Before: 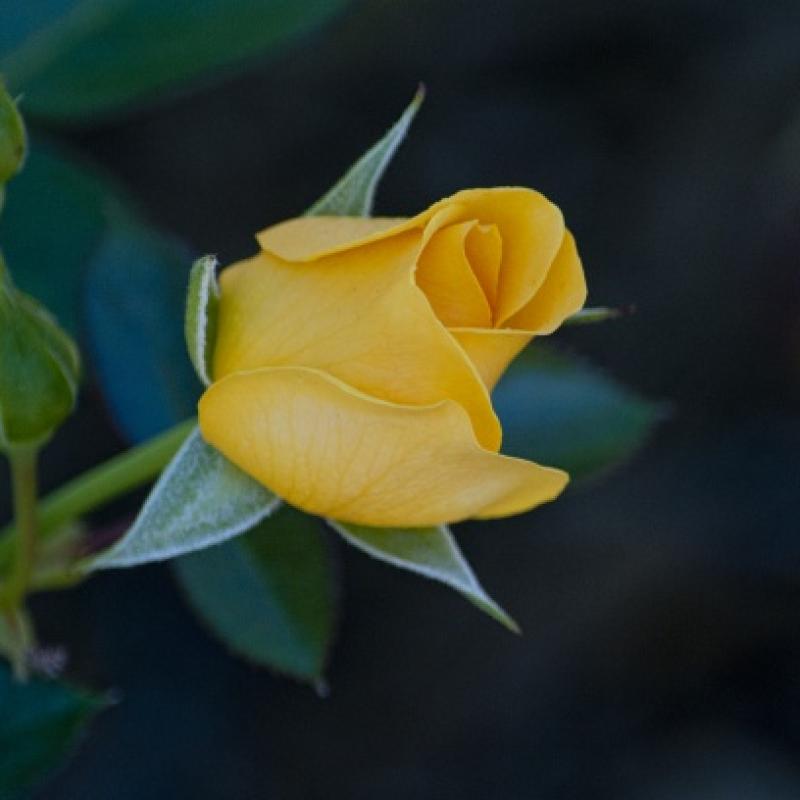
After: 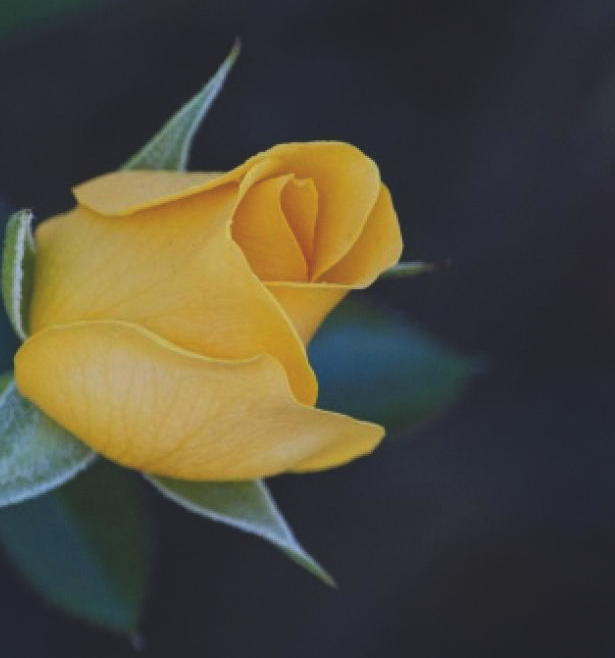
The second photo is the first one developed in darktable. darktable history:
crop: left 23.095%, top 5.827%, bottom 11.854%
color balance: gamma [0.9, 0.988, 0.975, 1.025], gain [1.05, 1, 1, 1]
exposure: black level correction -0.023, exposure -0.039 EV, compensate highlight preservation false
